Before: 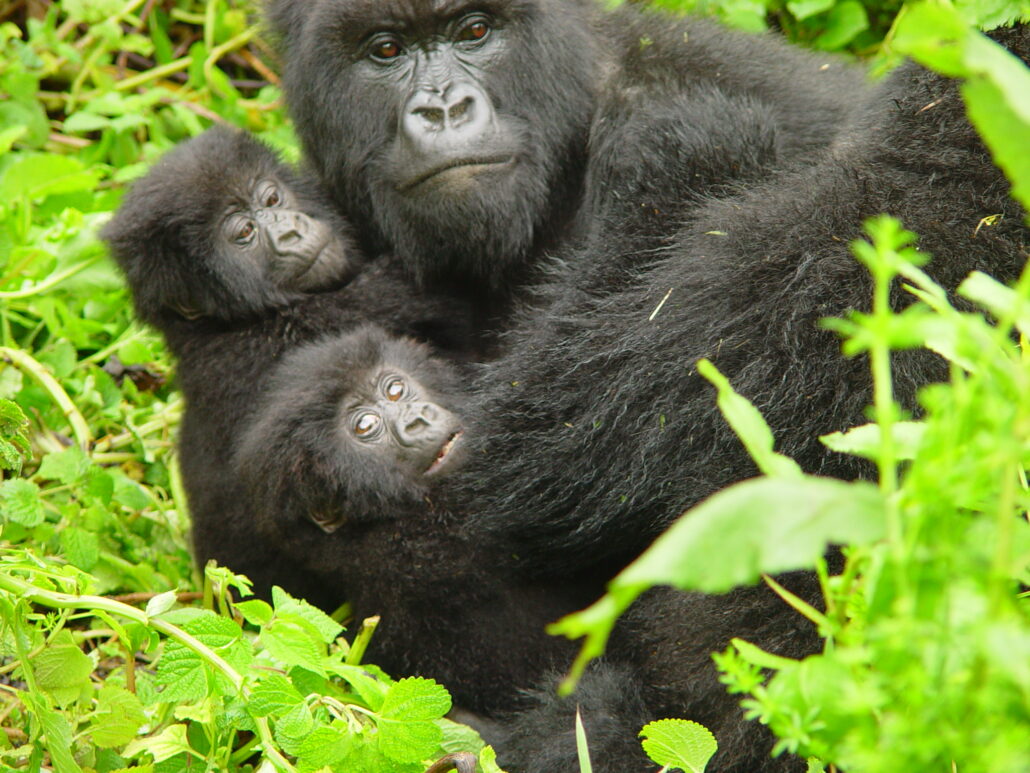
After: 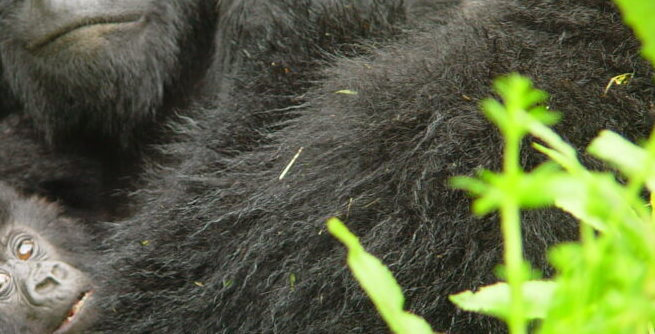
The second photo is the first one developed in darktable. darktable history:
rotate and perspective: automatic cropping original format, crop left 0, crop top 0
crop: left 36.005%, top 18.293%, right 0.31%, bottom 38.444%
